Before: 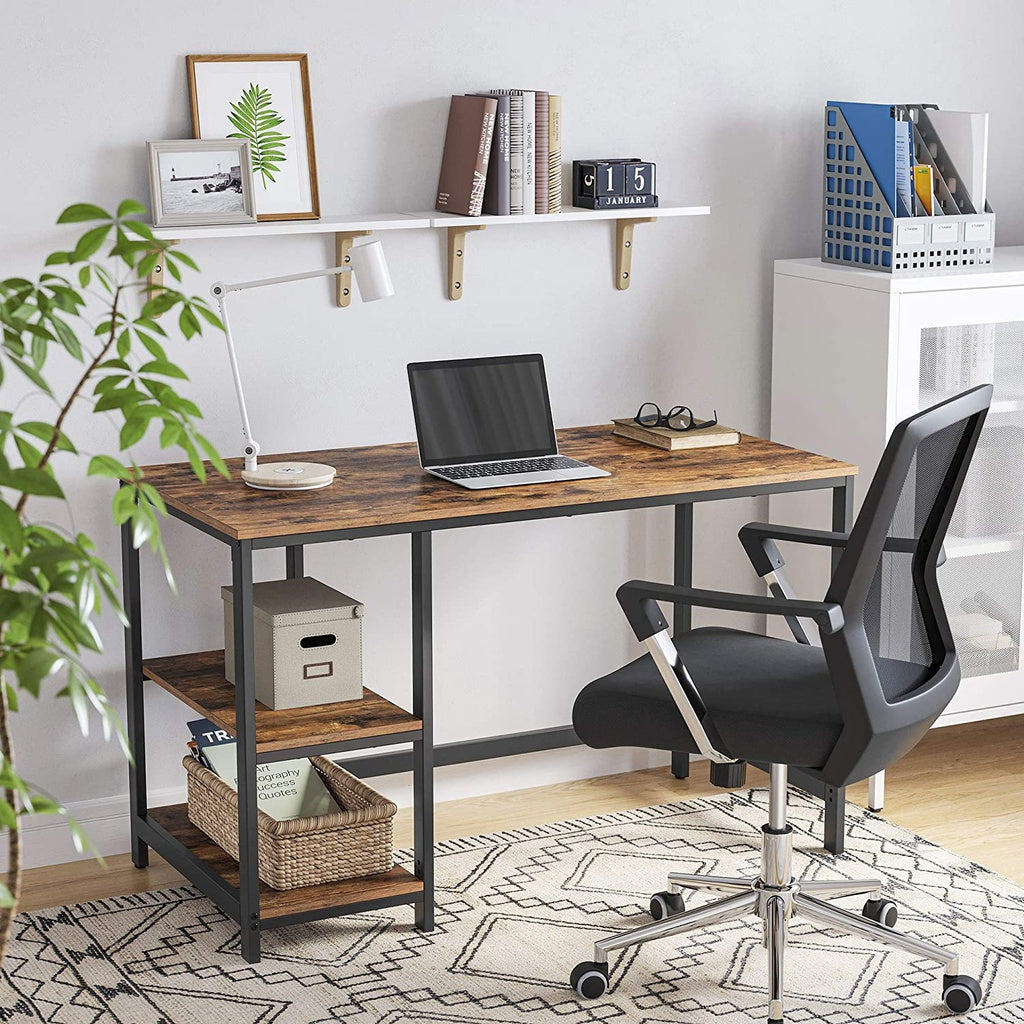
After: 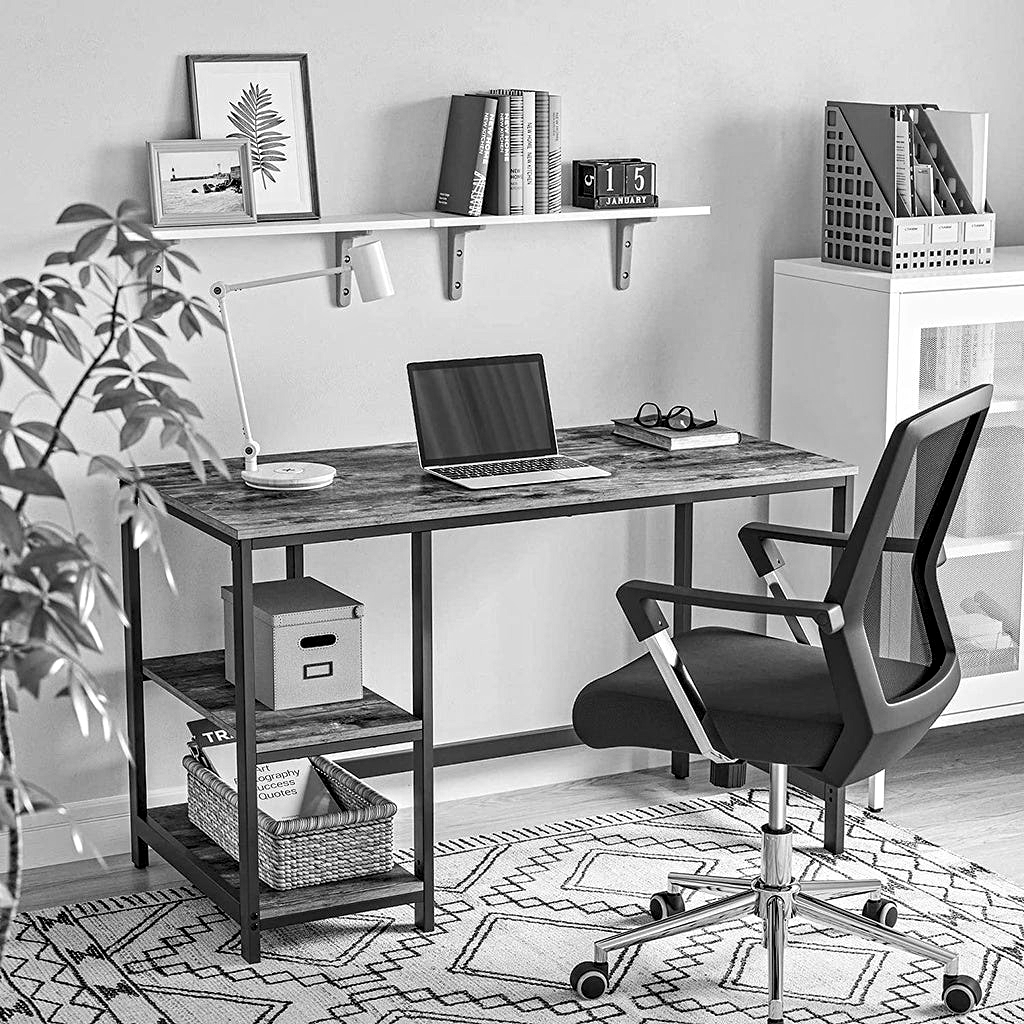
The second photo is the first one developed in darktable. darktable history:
monochrome: a -6.99, b 35.61, size 1.4
contrast equalizer: octaves 7, y [[0.506, 0.531, 0.562, 0.606, 0.638, 0.669], [0.5 ×6], [0.5 ×6], [0 ×6], [0 ×6]]
